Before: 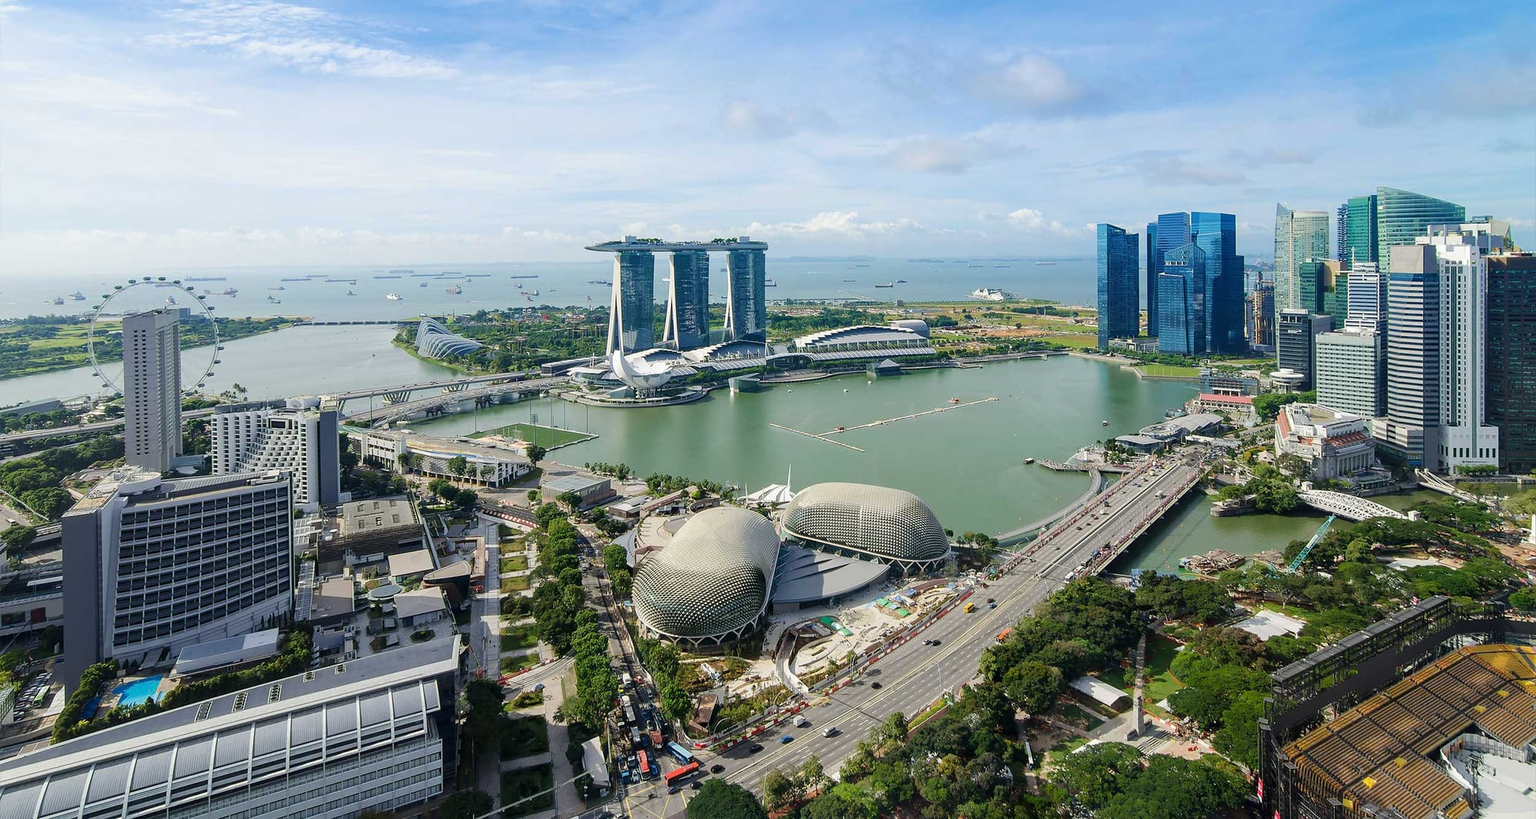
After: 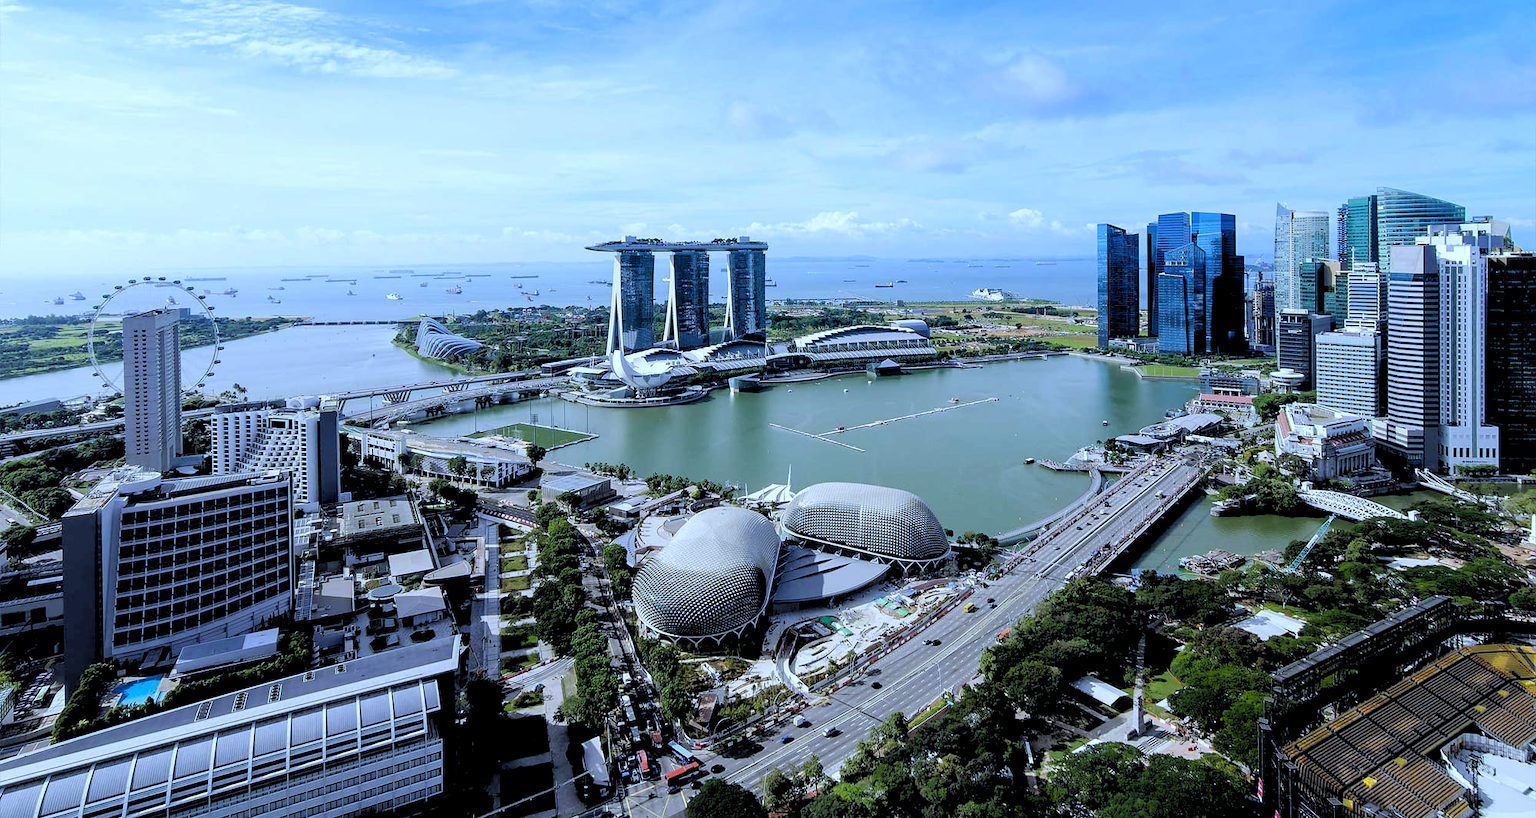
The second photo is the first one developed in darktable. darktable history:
white balance: red 0.871, blue 1.249
rgb levels: levels [[0.034, 0.472, 0.904], [0, 0.5, 1], [0, 0.5, 1]]
